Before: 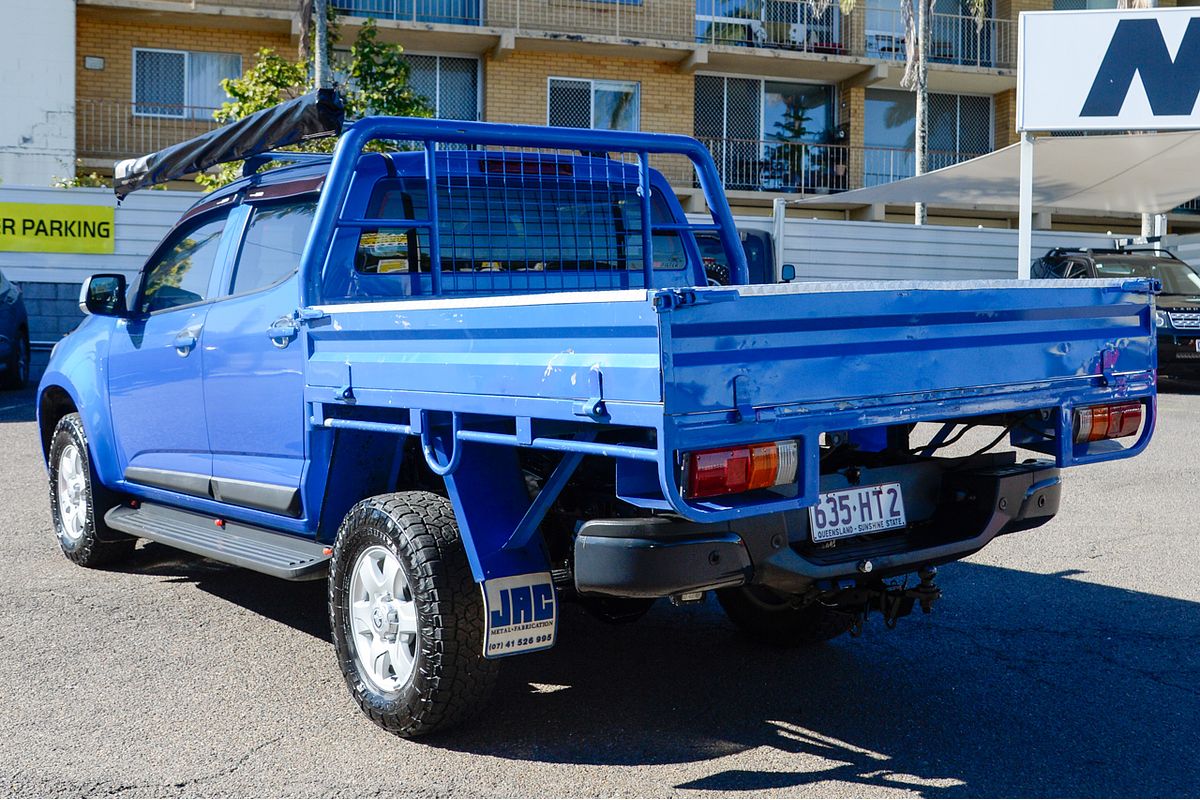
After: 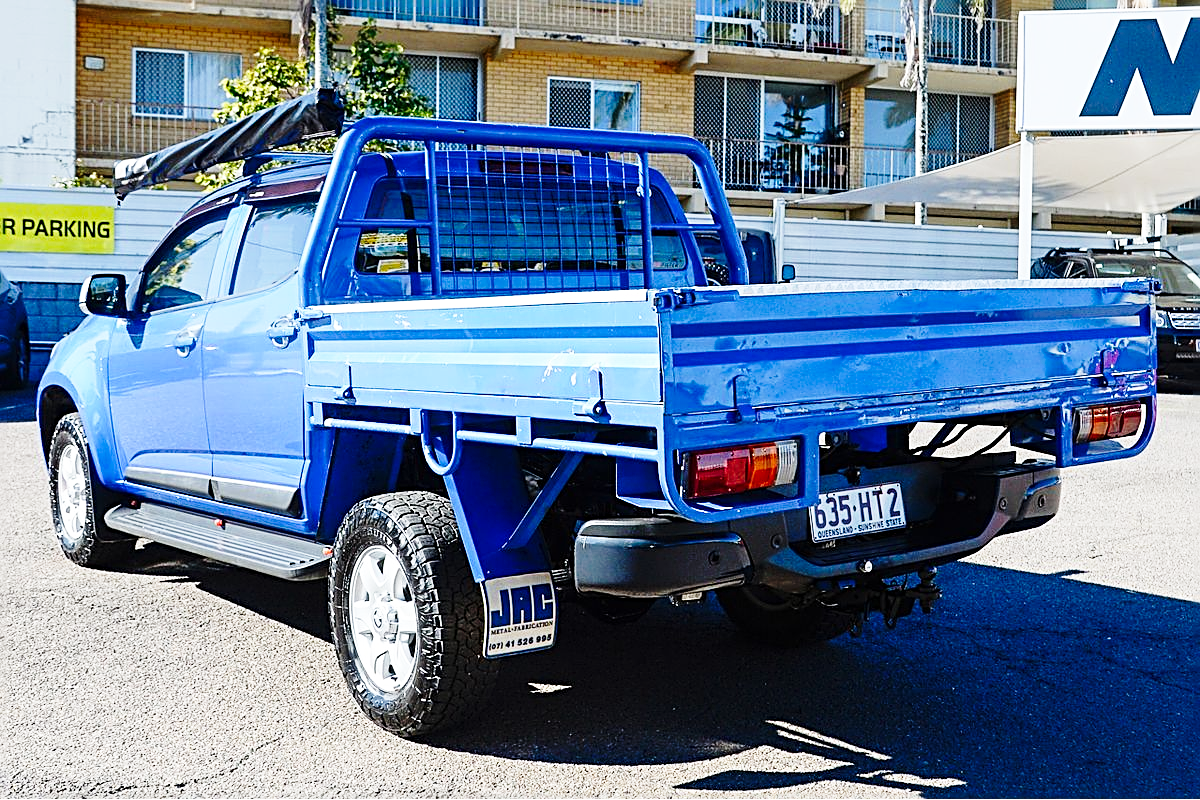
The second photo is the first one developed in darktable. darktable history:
sharpen: radius 2.676, amount 0.669
base curve: curves: ch0 [(0, 0) (0.028, 0.03) (0.121, 0.232) (0.46, 0.748) (0.859, 0.968) (1, 1)], preserve colors none
